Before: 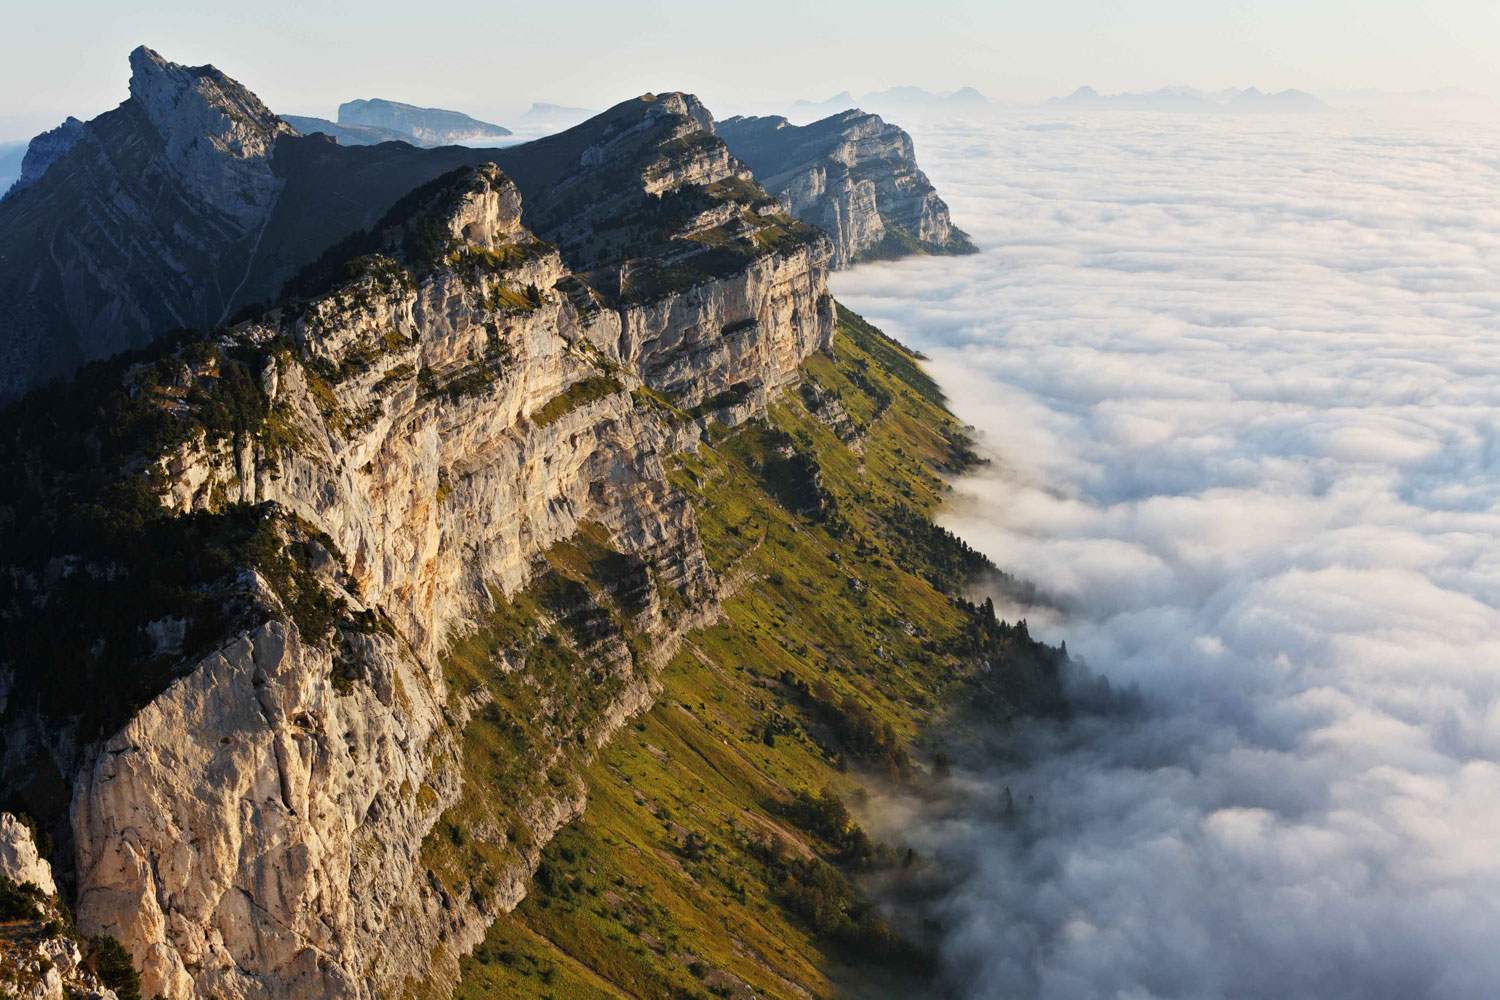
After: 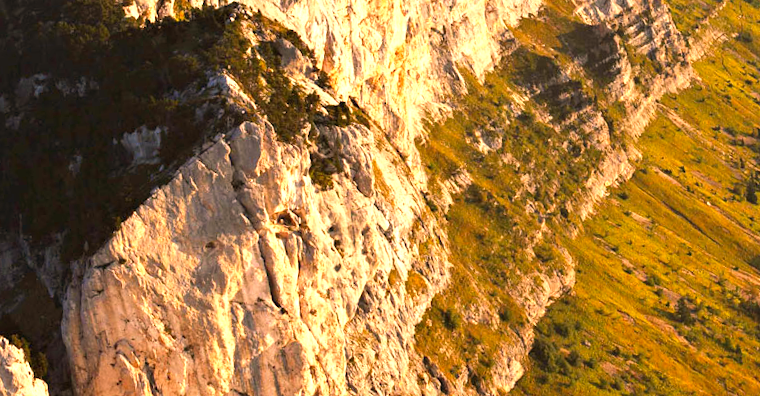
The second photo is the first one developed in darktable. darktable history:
exposure: black level correction 0, exposure 1.2 EV, compensate highlight preservation false
rotate and perspective: rotation -5°, crop left 0.05, crop right 0.952, crop top 0.11, crop bottom 0.89
color balance rgb: shadows lift › luminance -5%, shadows lift › chroma 1.1%, shadows lift › hue 219°, power › luminance 10%, power › chroma 2.83%, power › hue 60°, highlights gain › chroma 4.52%, highlights gain › hue 33.33°, saturation formula JzAzBz (2021)
crop and rotate: top 54.778%, right 46.61%, bottom 0.159%
